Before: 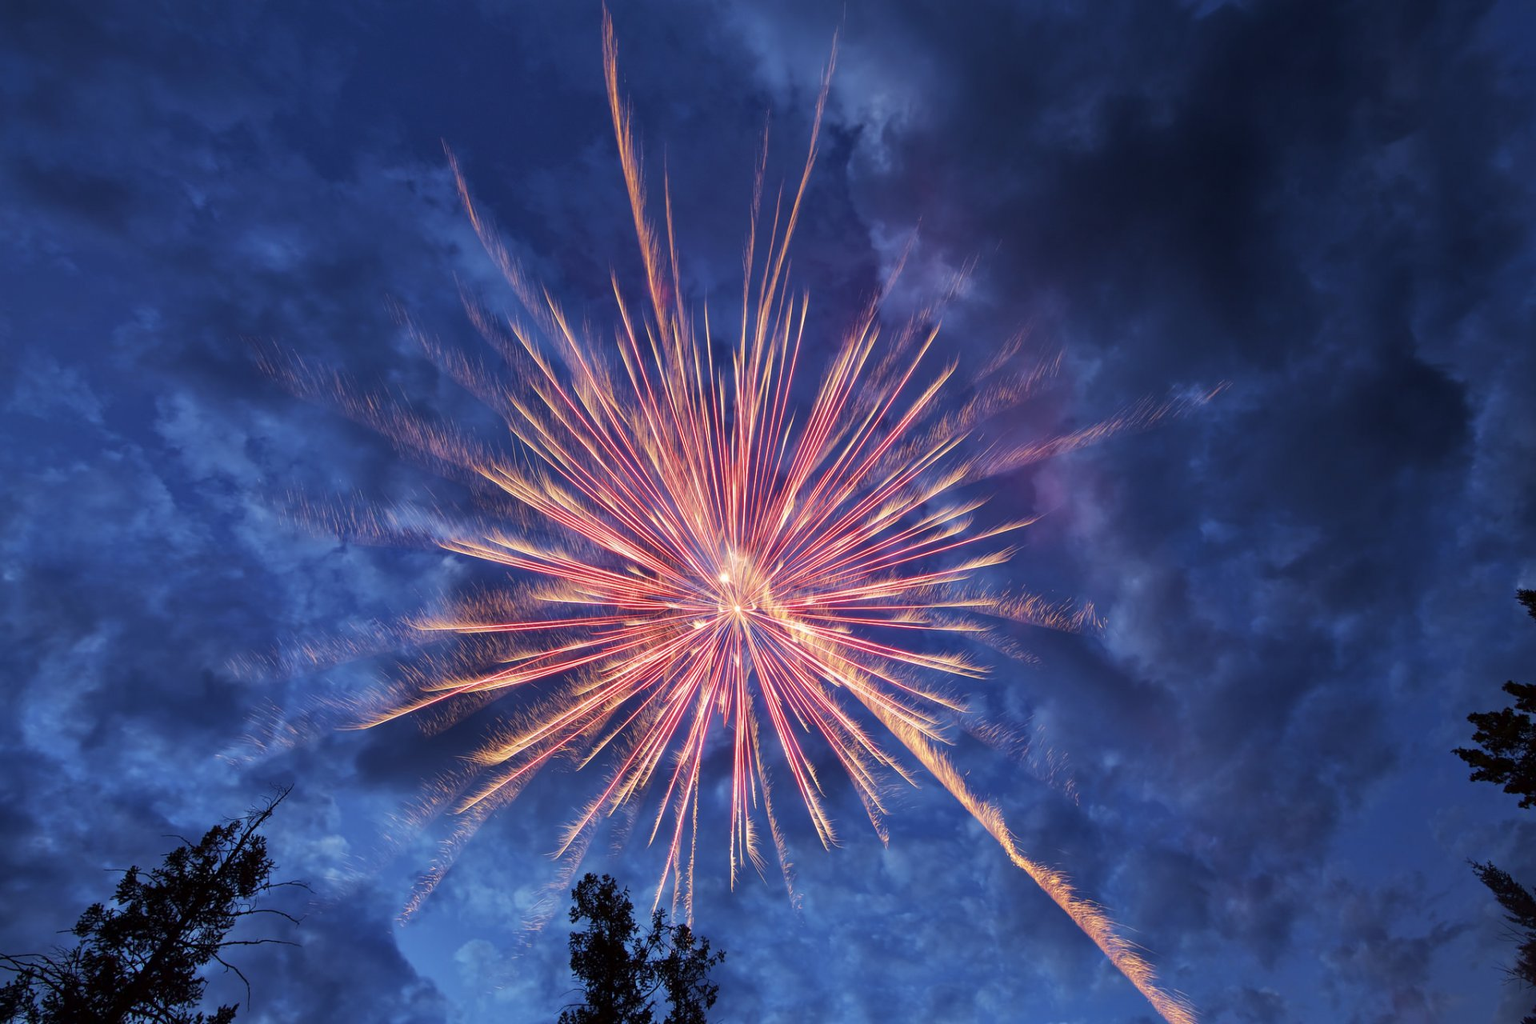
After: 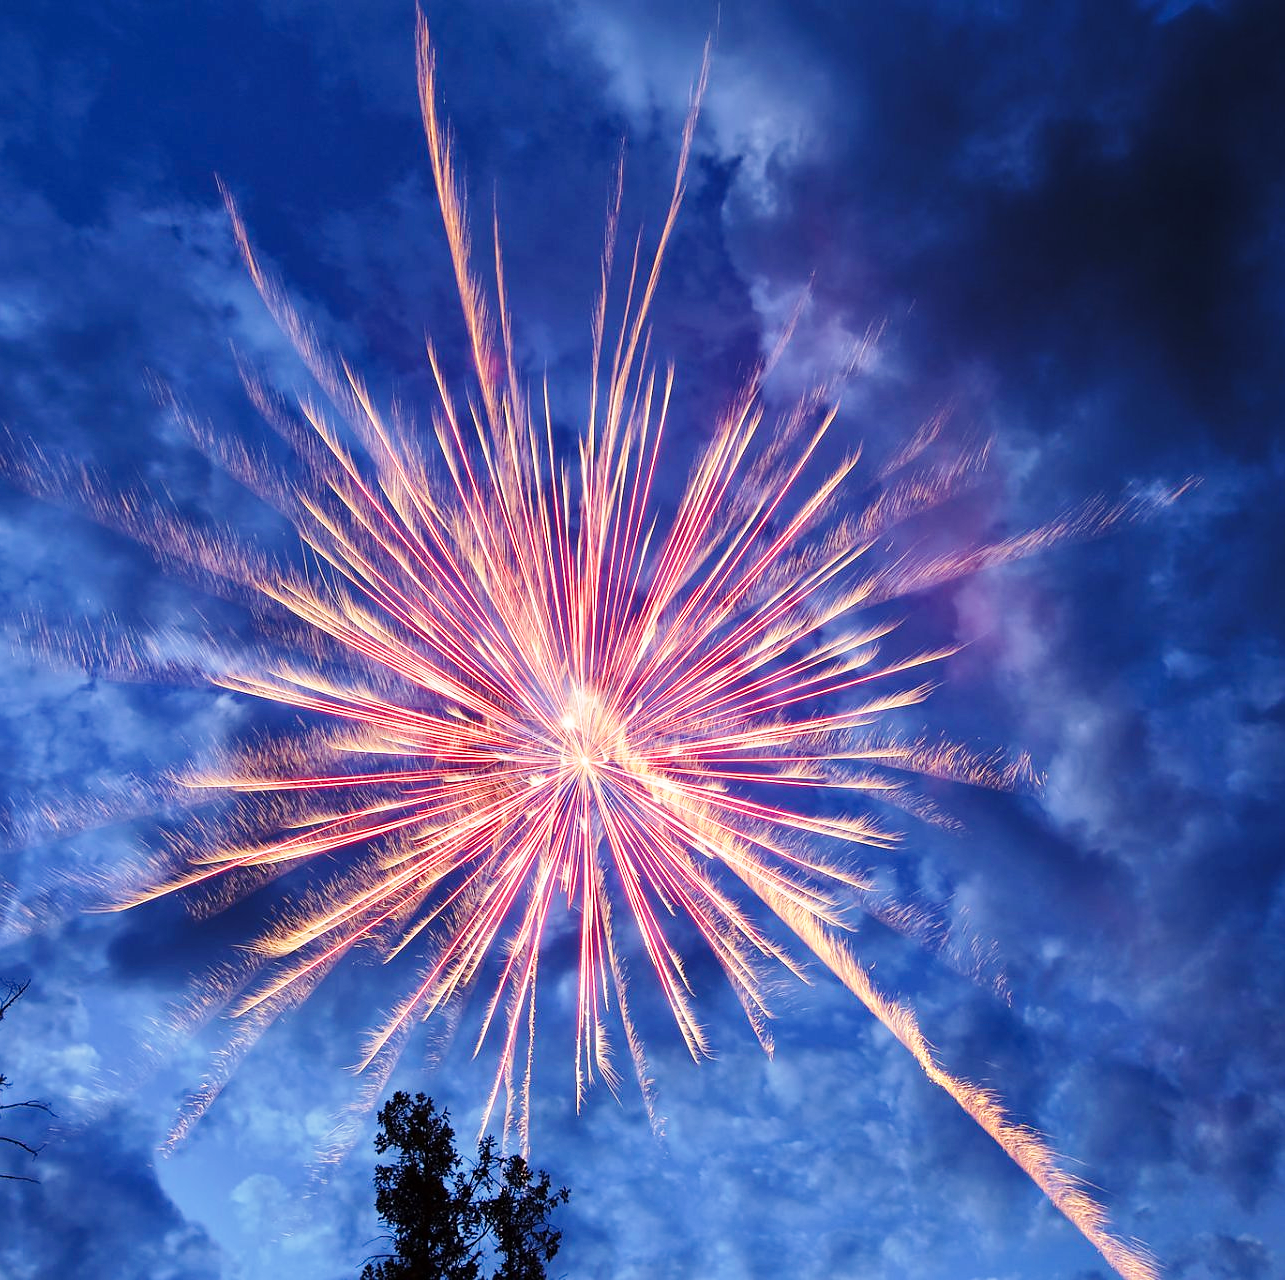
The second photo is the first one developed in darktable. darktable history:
base curve: curves: ch0 [(0, 0) (0.028, 0.03) (0.121, 0.232) (0.46, 0.748) (0.859, 0.968) (1, 1)], preserve colors none
sharpen: radius 0.982, amount 0.603
crop and rotate: left 17.596%, right 15.454%
